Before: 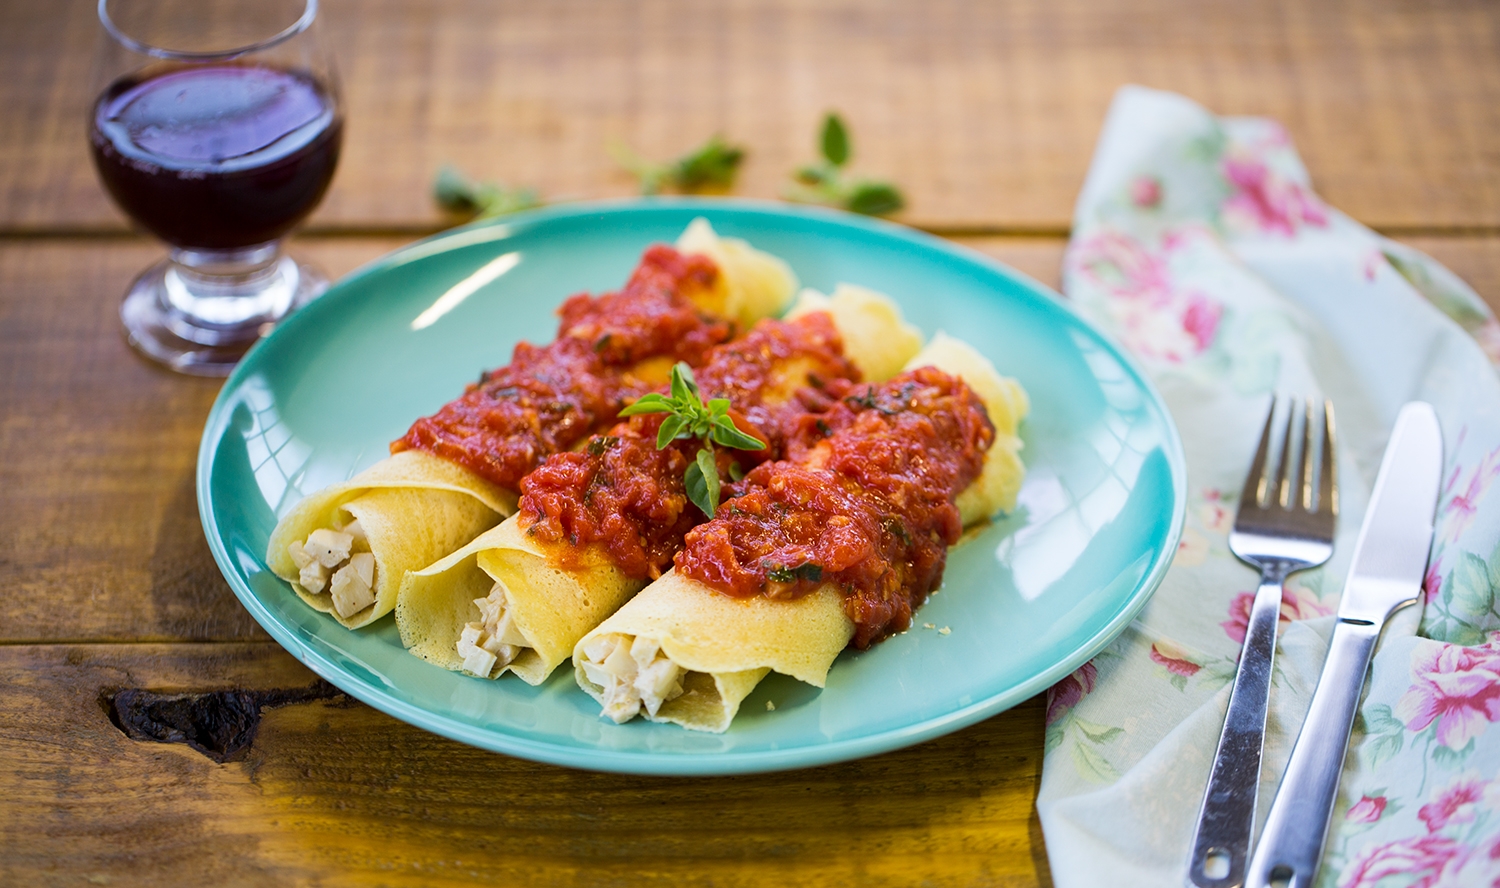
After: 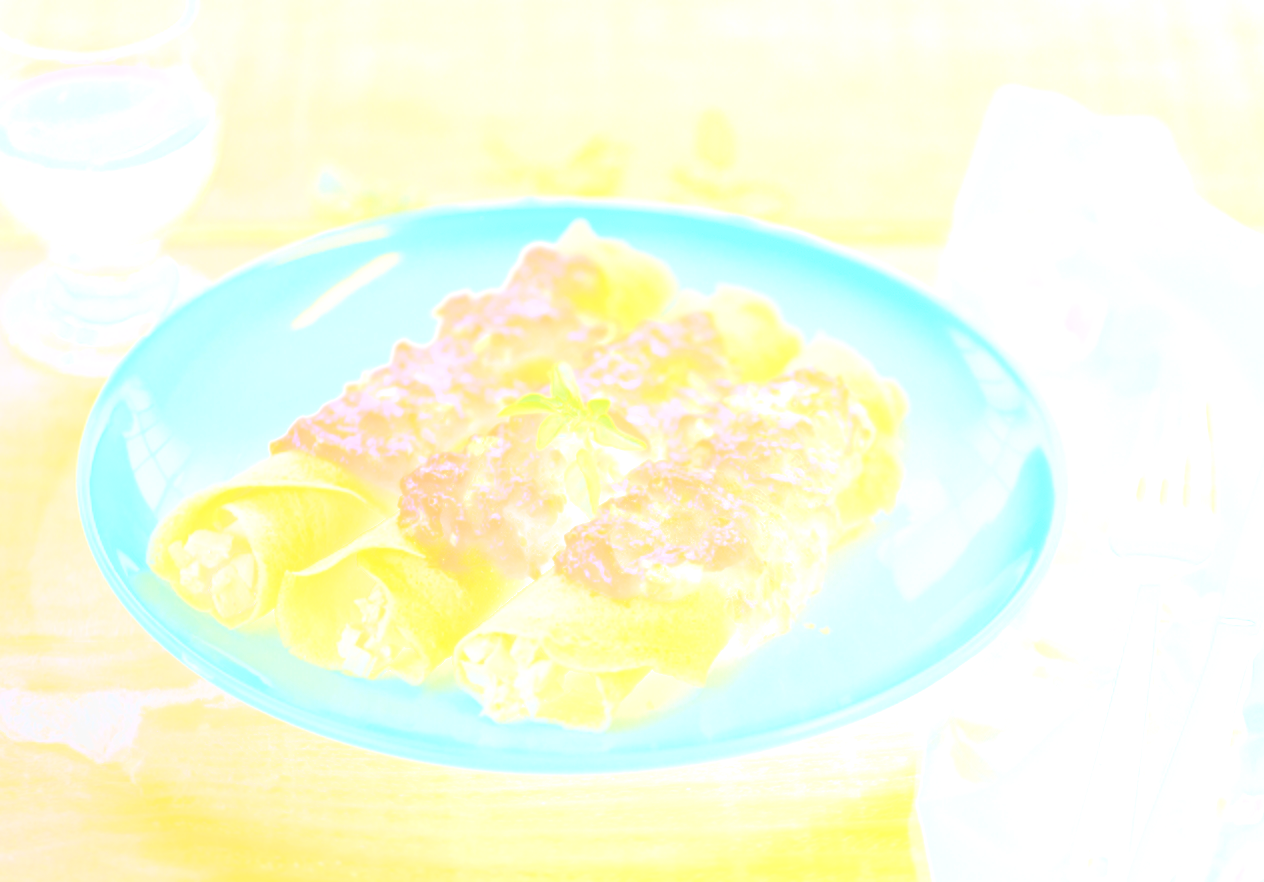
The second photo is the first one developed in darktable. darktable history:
color correction: saturation 1.11
crop: left 8.026%, right 7.374%
bloom: size 85%, threshold 5%, strength 85%
